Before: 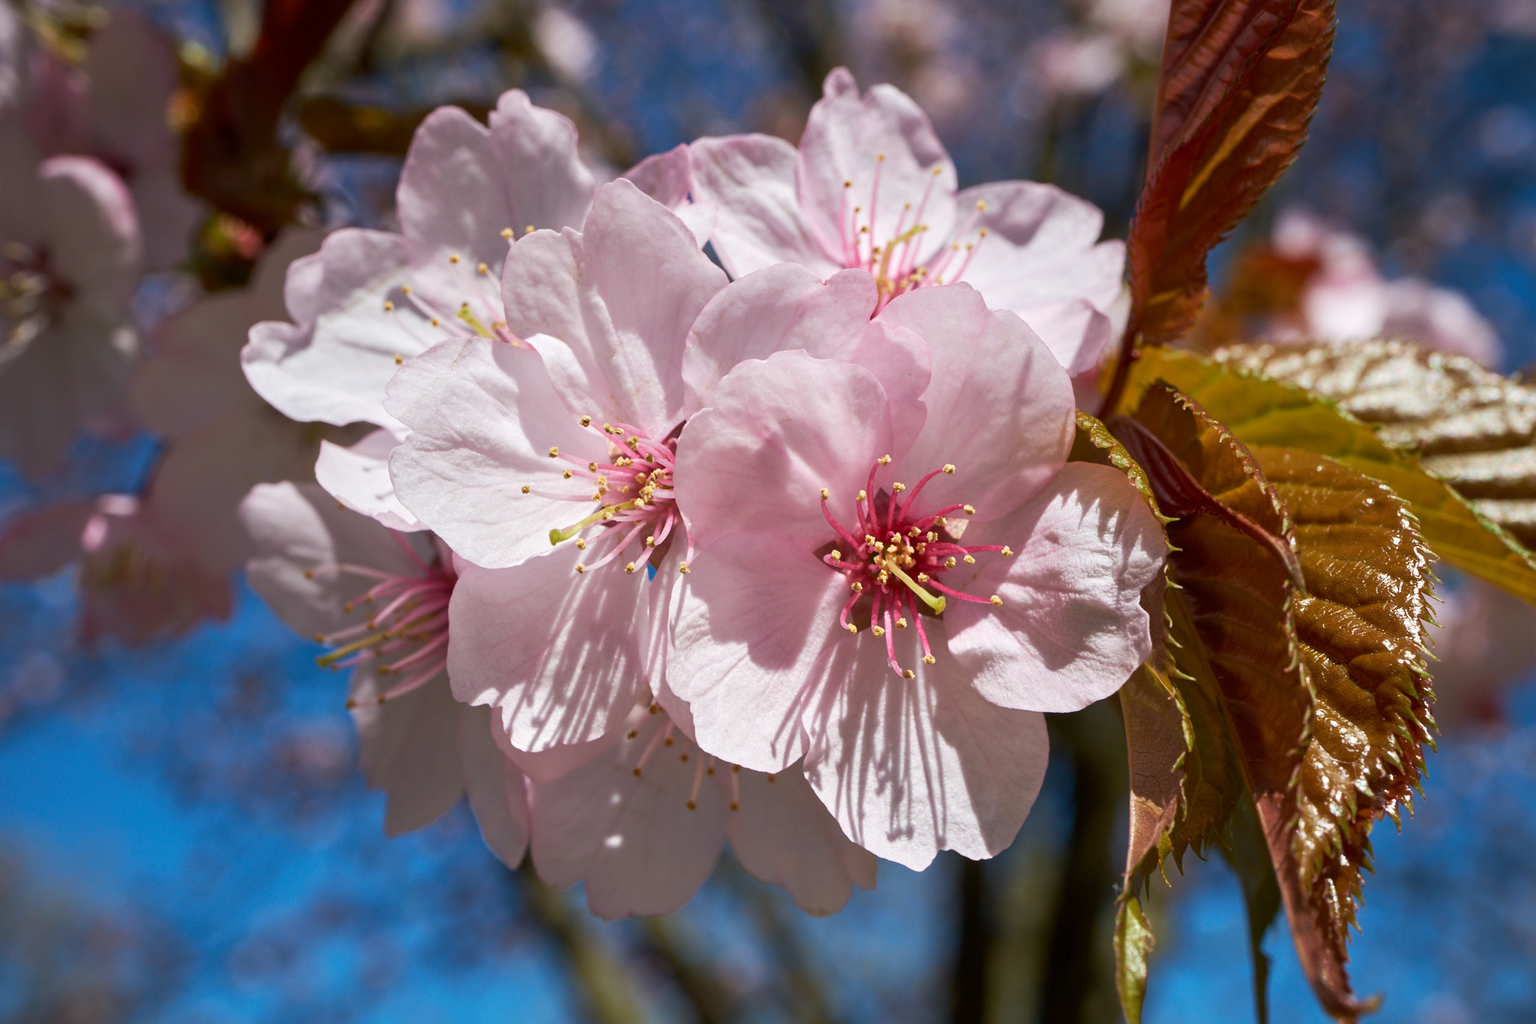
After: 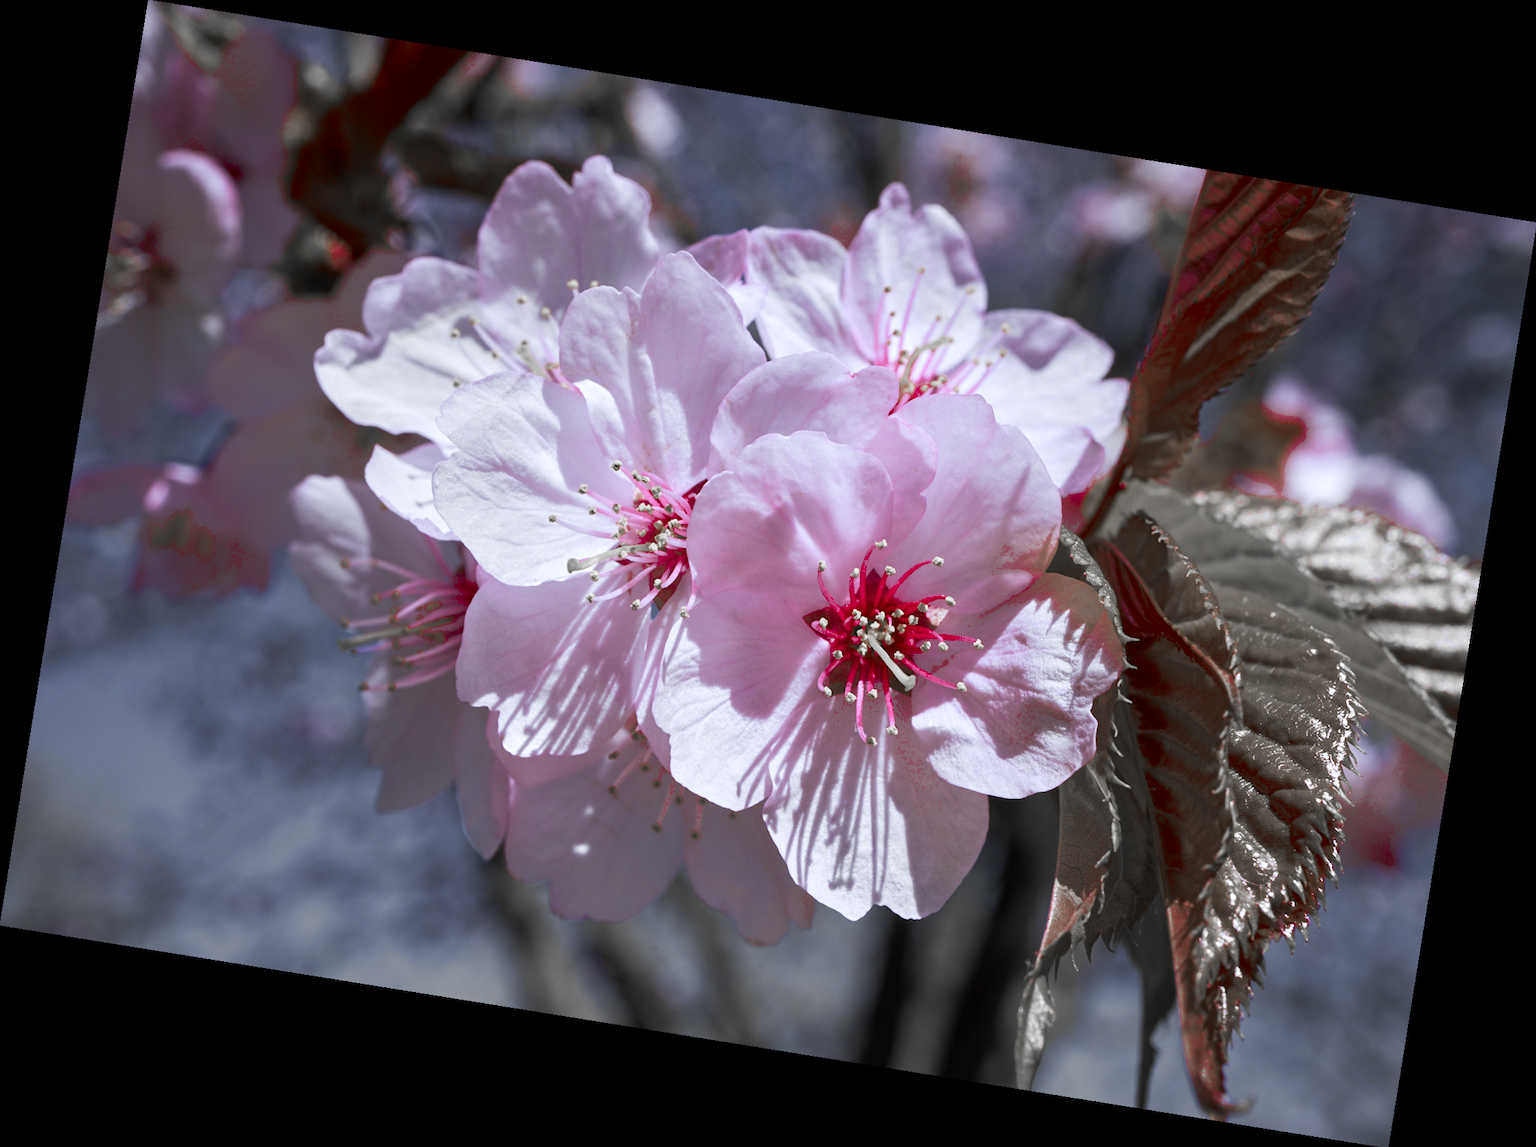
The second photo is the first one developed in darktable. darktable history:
white balance: red 0.948, green 1.02, blue 1.176
rotate and perspective: rotation 9.12°, automatic cropping off
color zones: curves: ch0 [(0, 0.278) (0.143, 0.5) (0.286, 0.5) (0.429, 0.5) (0.571, 0.5) (0.714, 0.5) (0.857, 0.5) (1, 0.5)]; ch1 [(0, 1) (0.143, 0.165) (0.286, 0) (0.429, 0) (0.571, 0) (0.714, 0) (0.857, 0.5) (1, 0.5)]; ch2 [(0, 0.508) (0.143, 0.5) (0.286, 0.5) (0.429, 0.5) (0.571, 0.5) (0.714, 0.5) (0.857, 0.5) (1, 0.5)]
